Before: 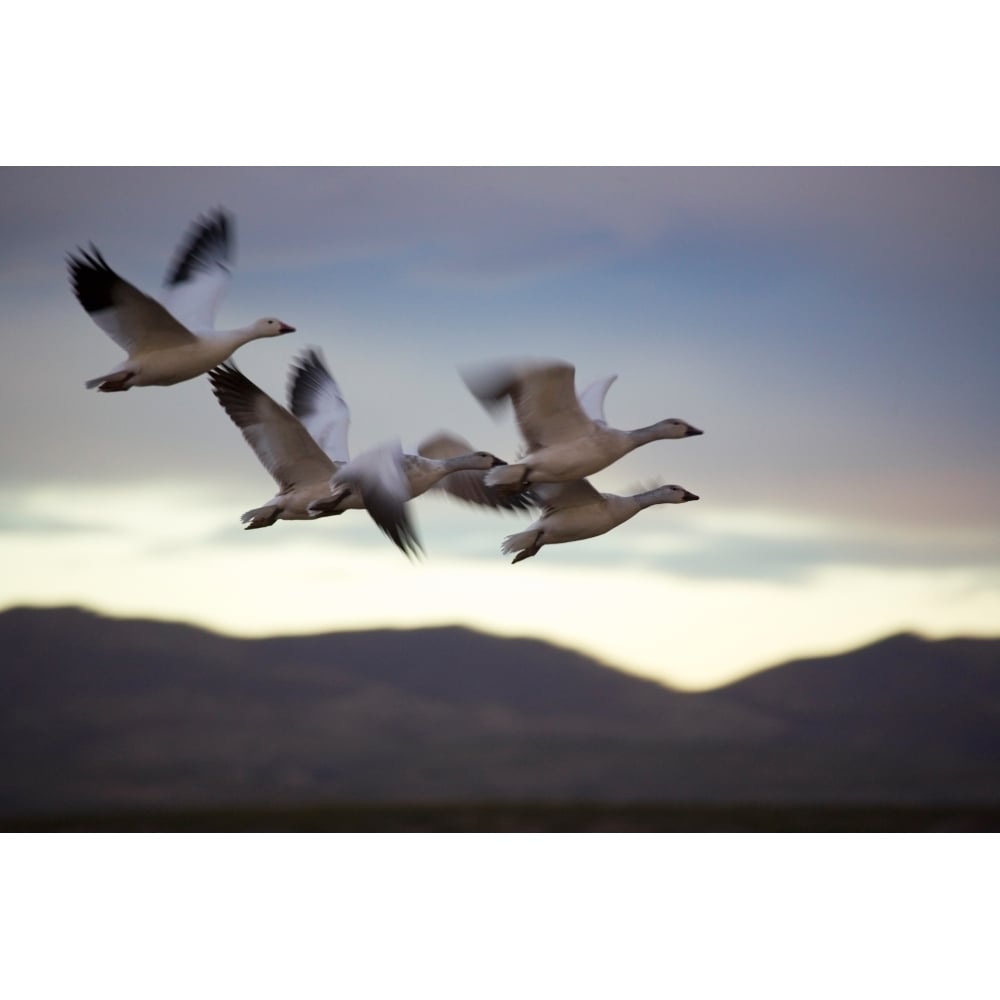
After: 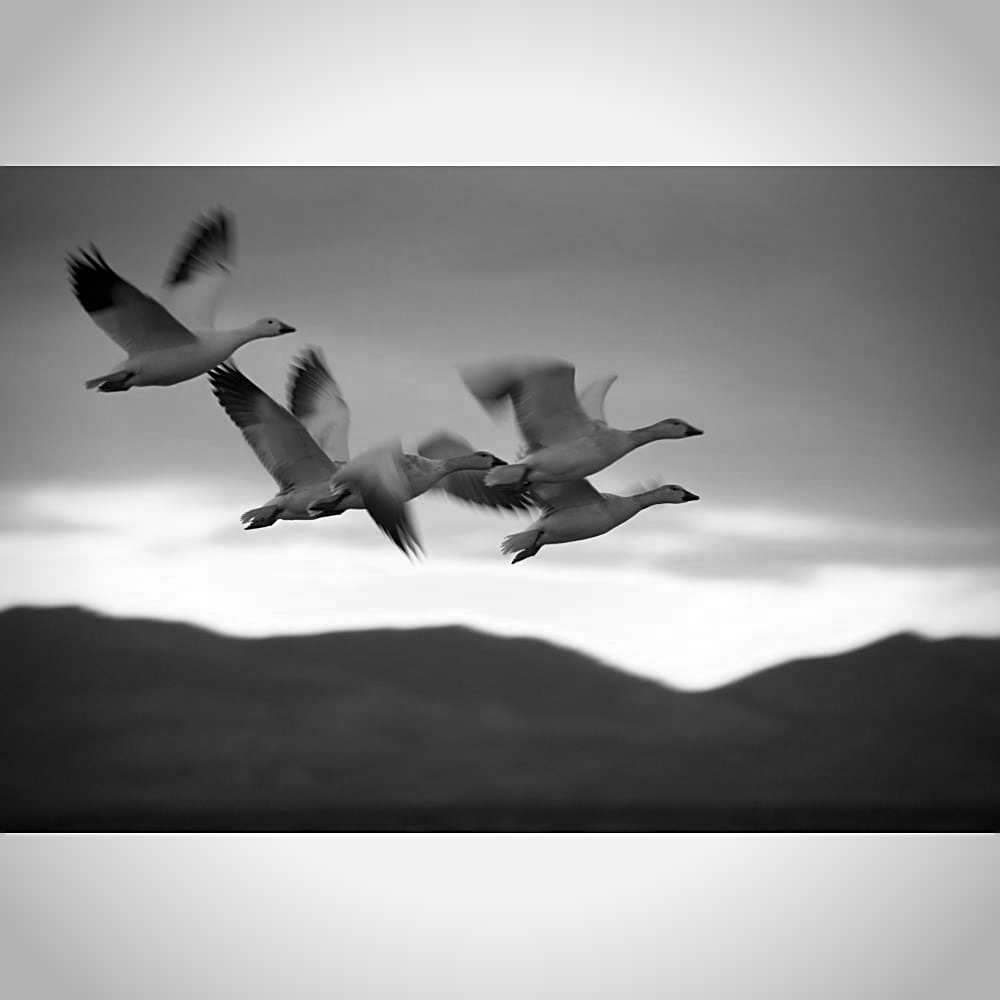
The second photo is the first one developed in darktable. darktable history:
vignetting: automatic ratio true
color zones: curves: ch0 [(0.004, 0.305) (0.261, 0.623) (0.389, 0.399) (0.708, 0.571) (0.947, 0.34)]; ch1 [(0.025, 0.645) (0.229, 0.584) (0.326, 0.551) (0.484, 0.262) (0.757, 0.643)]
color correction: highlights a* 10.21, highlights b* 9.79, shadows a* 8.61, shadows b* 7.88, saturation 0.8
monochrome: a -11.7, b 1.62, size 0.5, highlights 0.38
sharpen: on, module defaults
